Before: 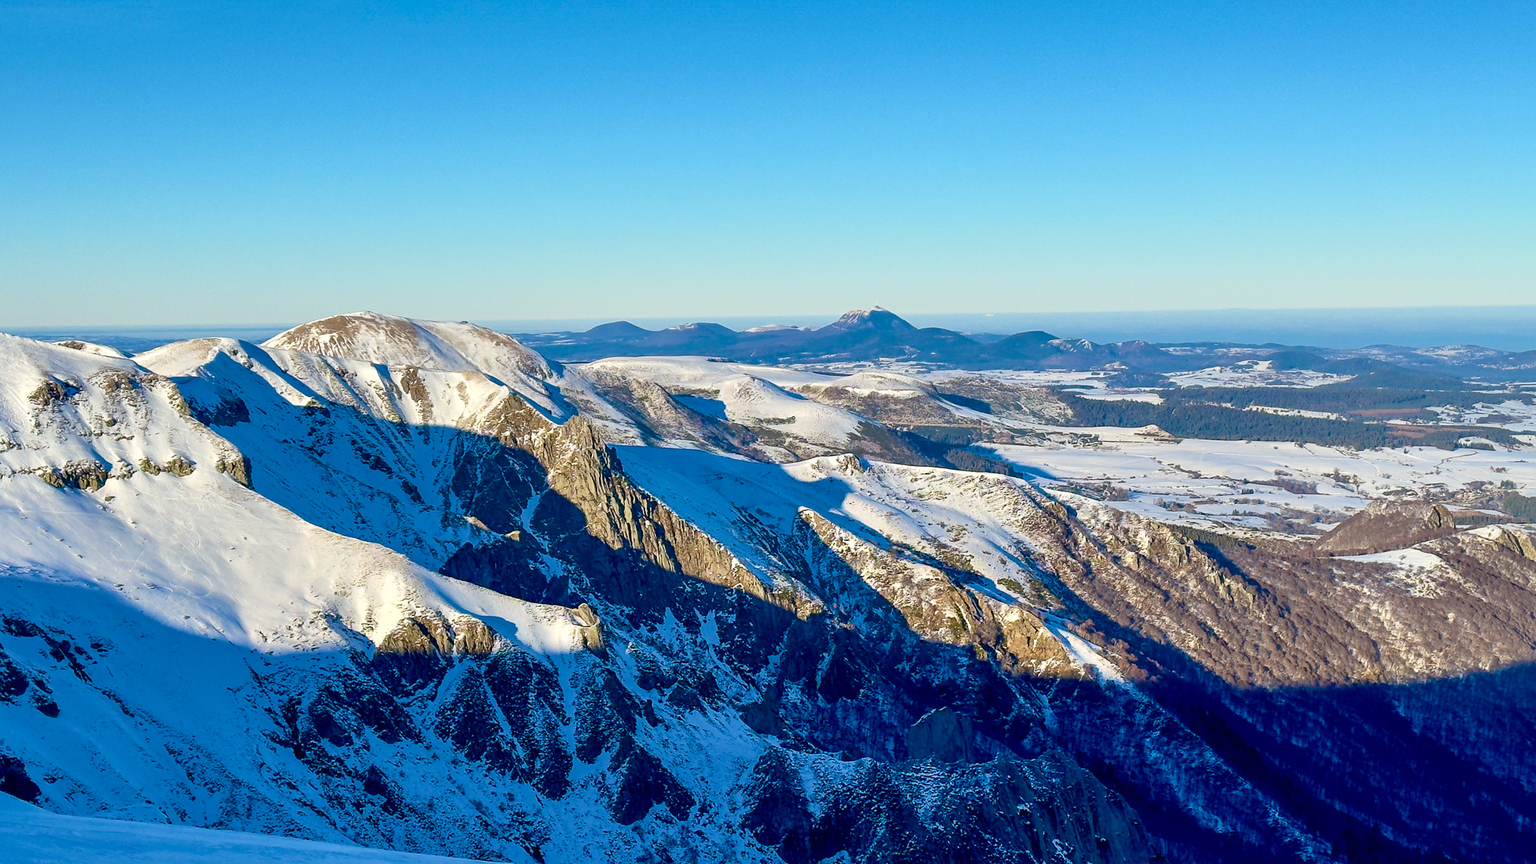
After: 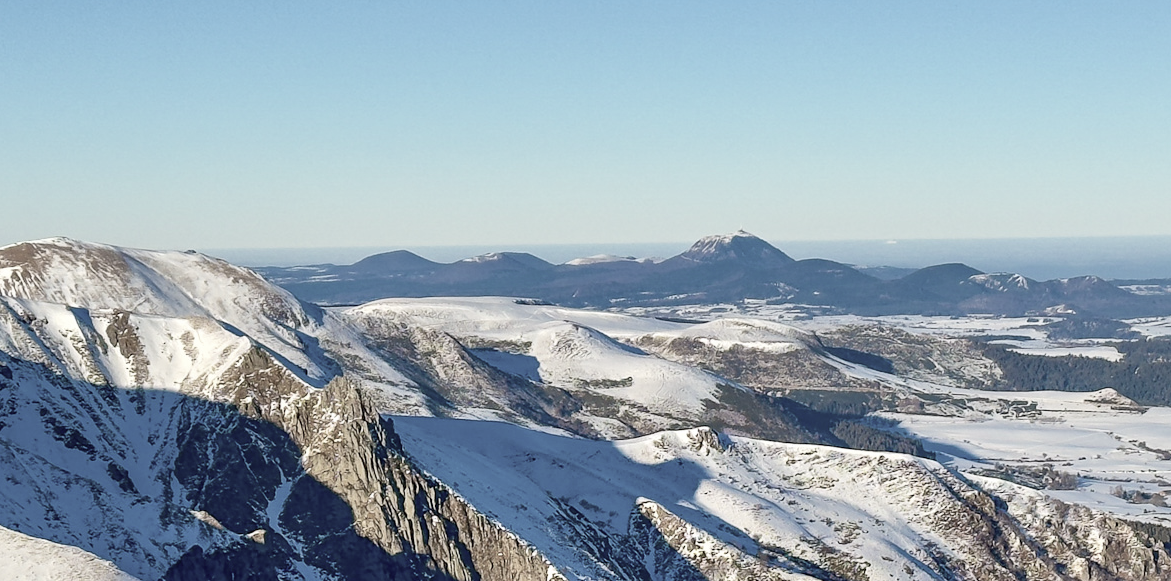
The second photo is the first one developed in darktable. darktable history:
color balance rgb: linear chroma grading › global chroma -16.06%, perceptual saturation grading › global saturation -32.85%, global vibrance -23.56%
crop: left 20.932%, top 15.471%, right 21.848%, bottom 34.081%
